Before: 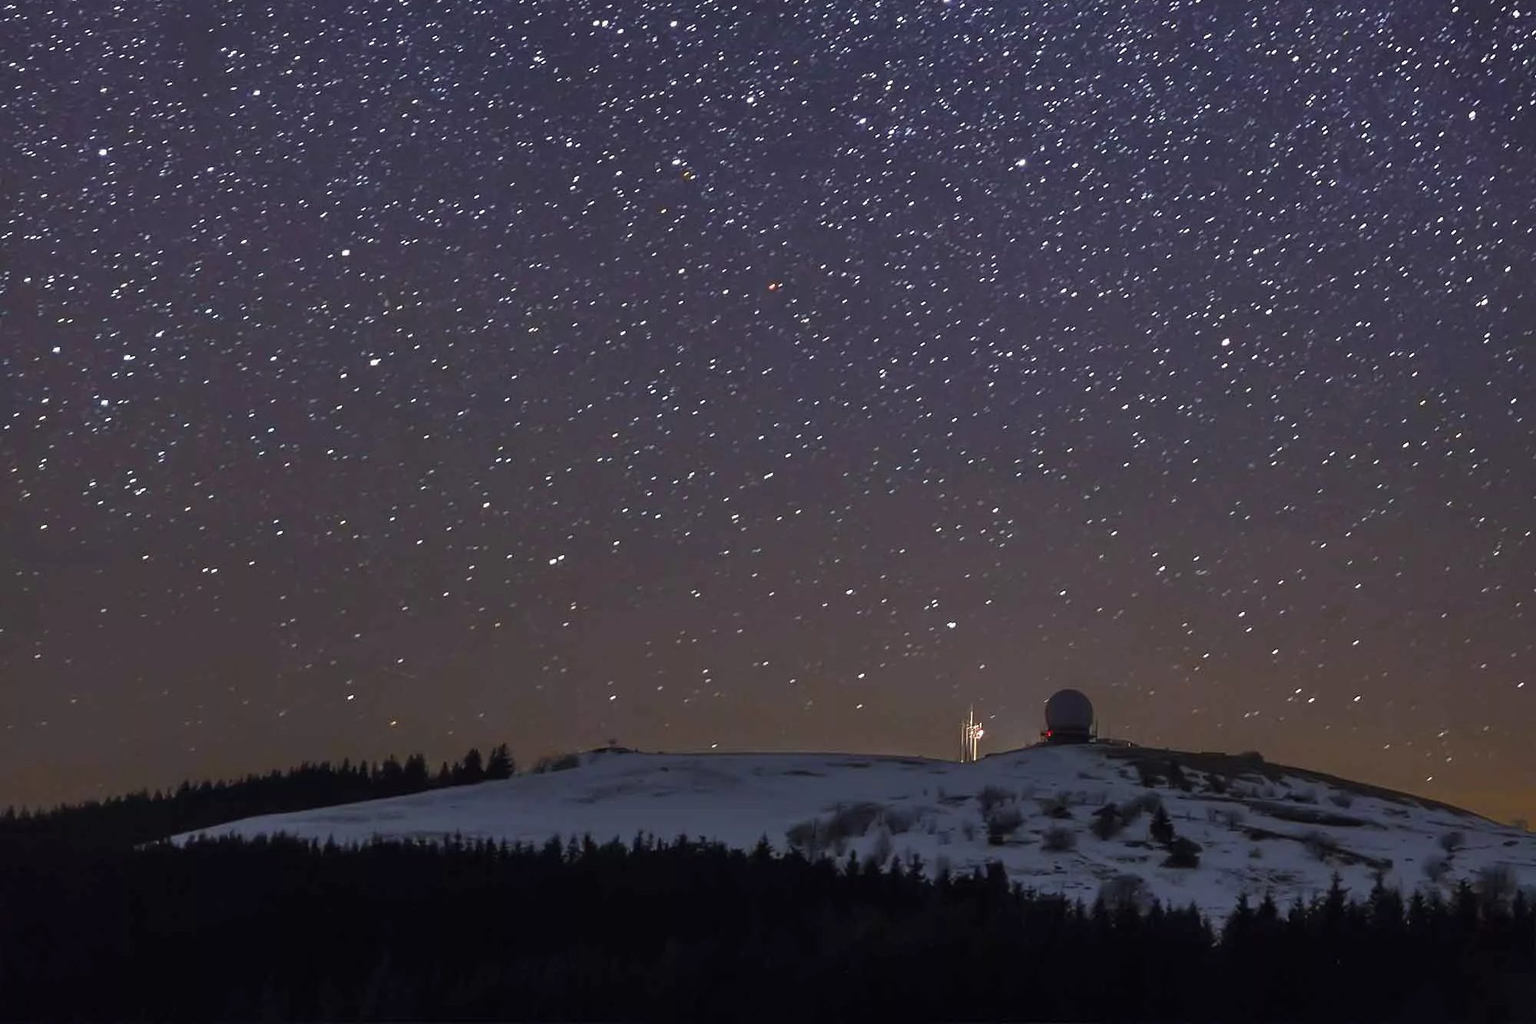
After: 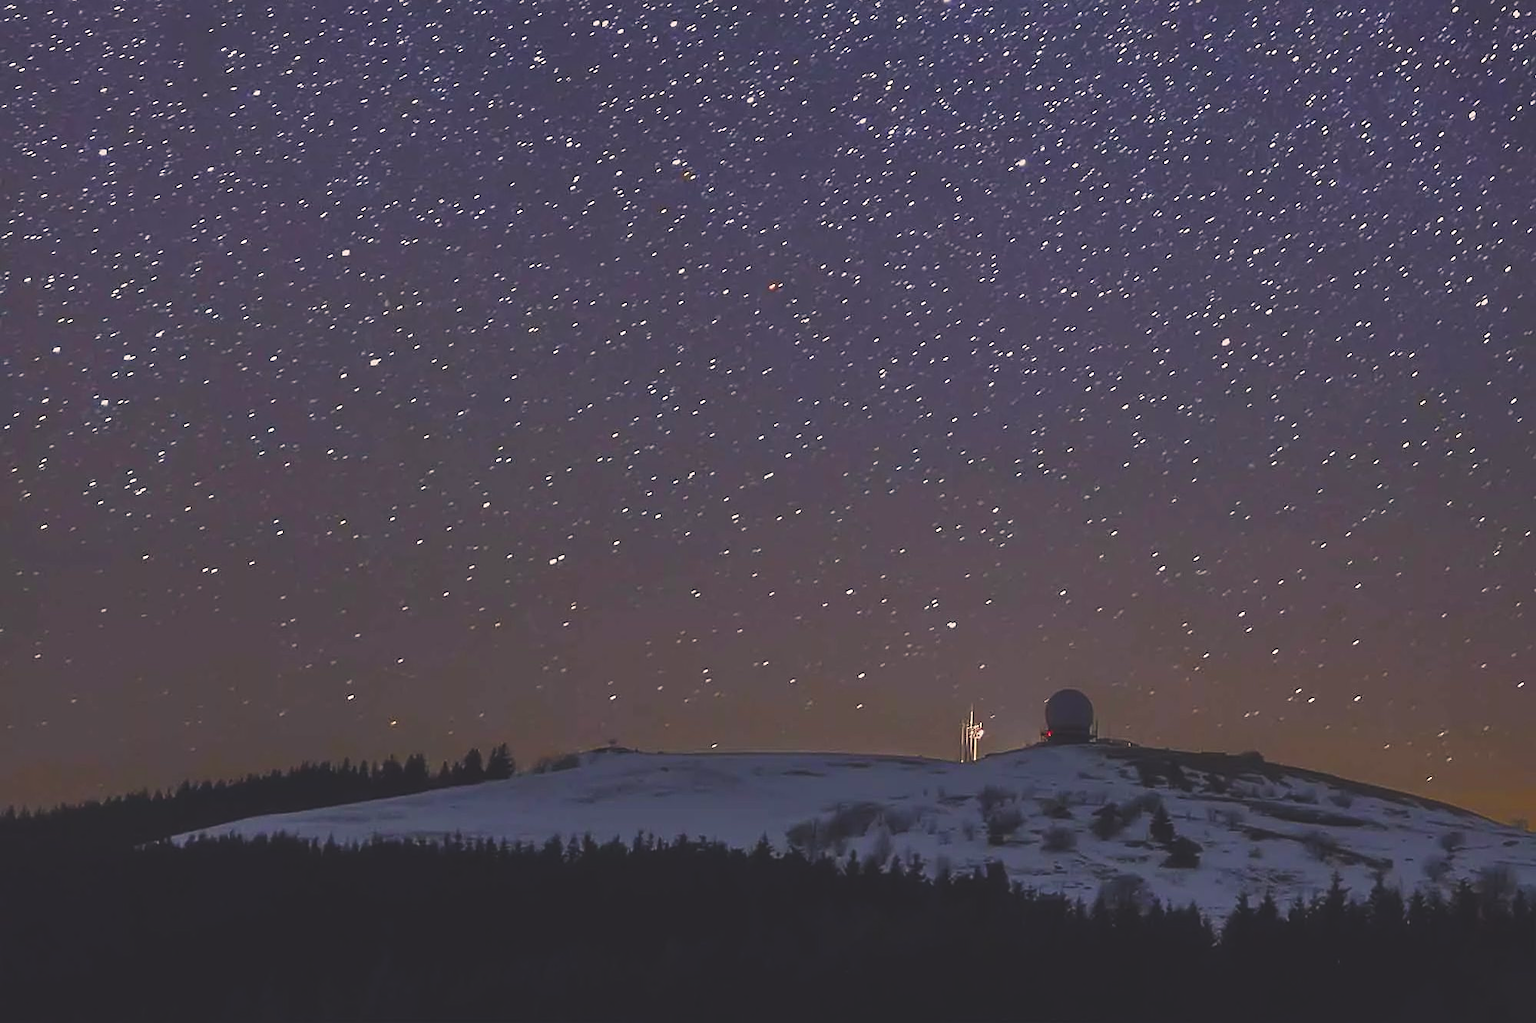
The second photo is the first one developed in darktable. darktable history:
sharpen: on, module defaults
color balance rgb: shadows lift › chroma 2%, shadows lift › hue 247.2°, power › chroma 0.3%, power › hue 25.2°, highlights gain › chroma 3%, highlights gain › hue 60°, global offset › luminance 2%, perceptual saturation grading › global saturation 20%, perceptual saturation grading › highlights -20%, perceptual saturation grading › shadows 30%
haze removal: strength -0.05
